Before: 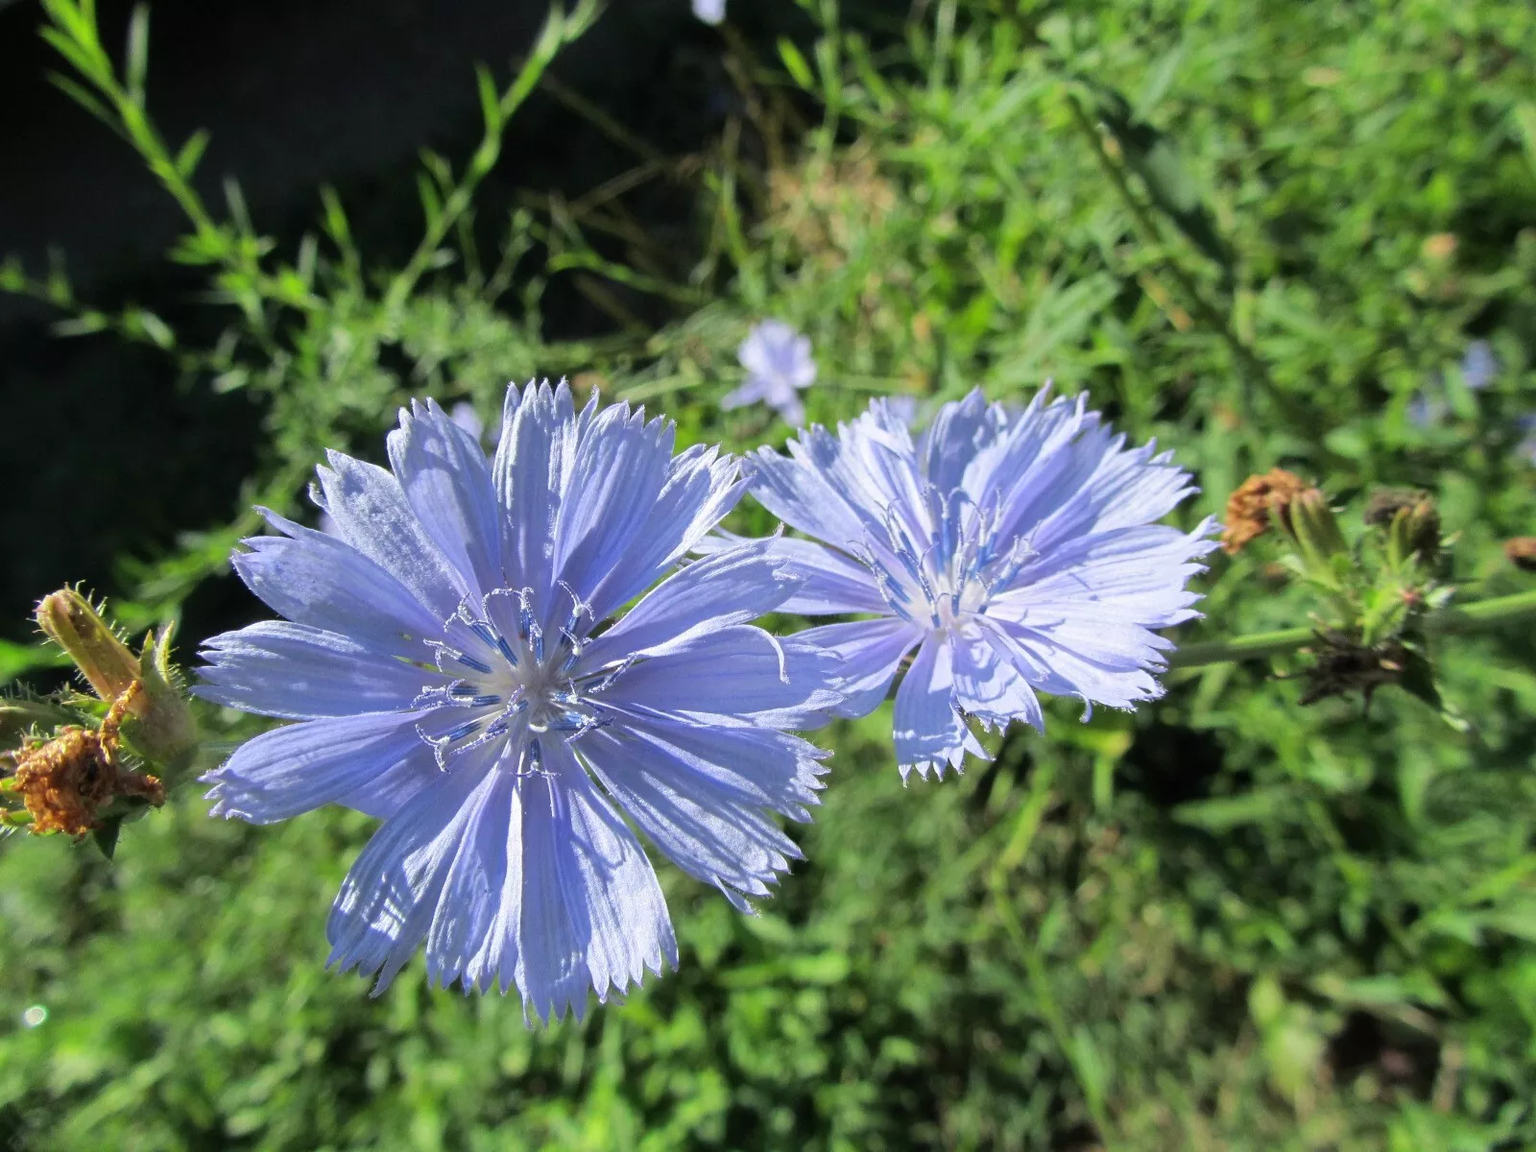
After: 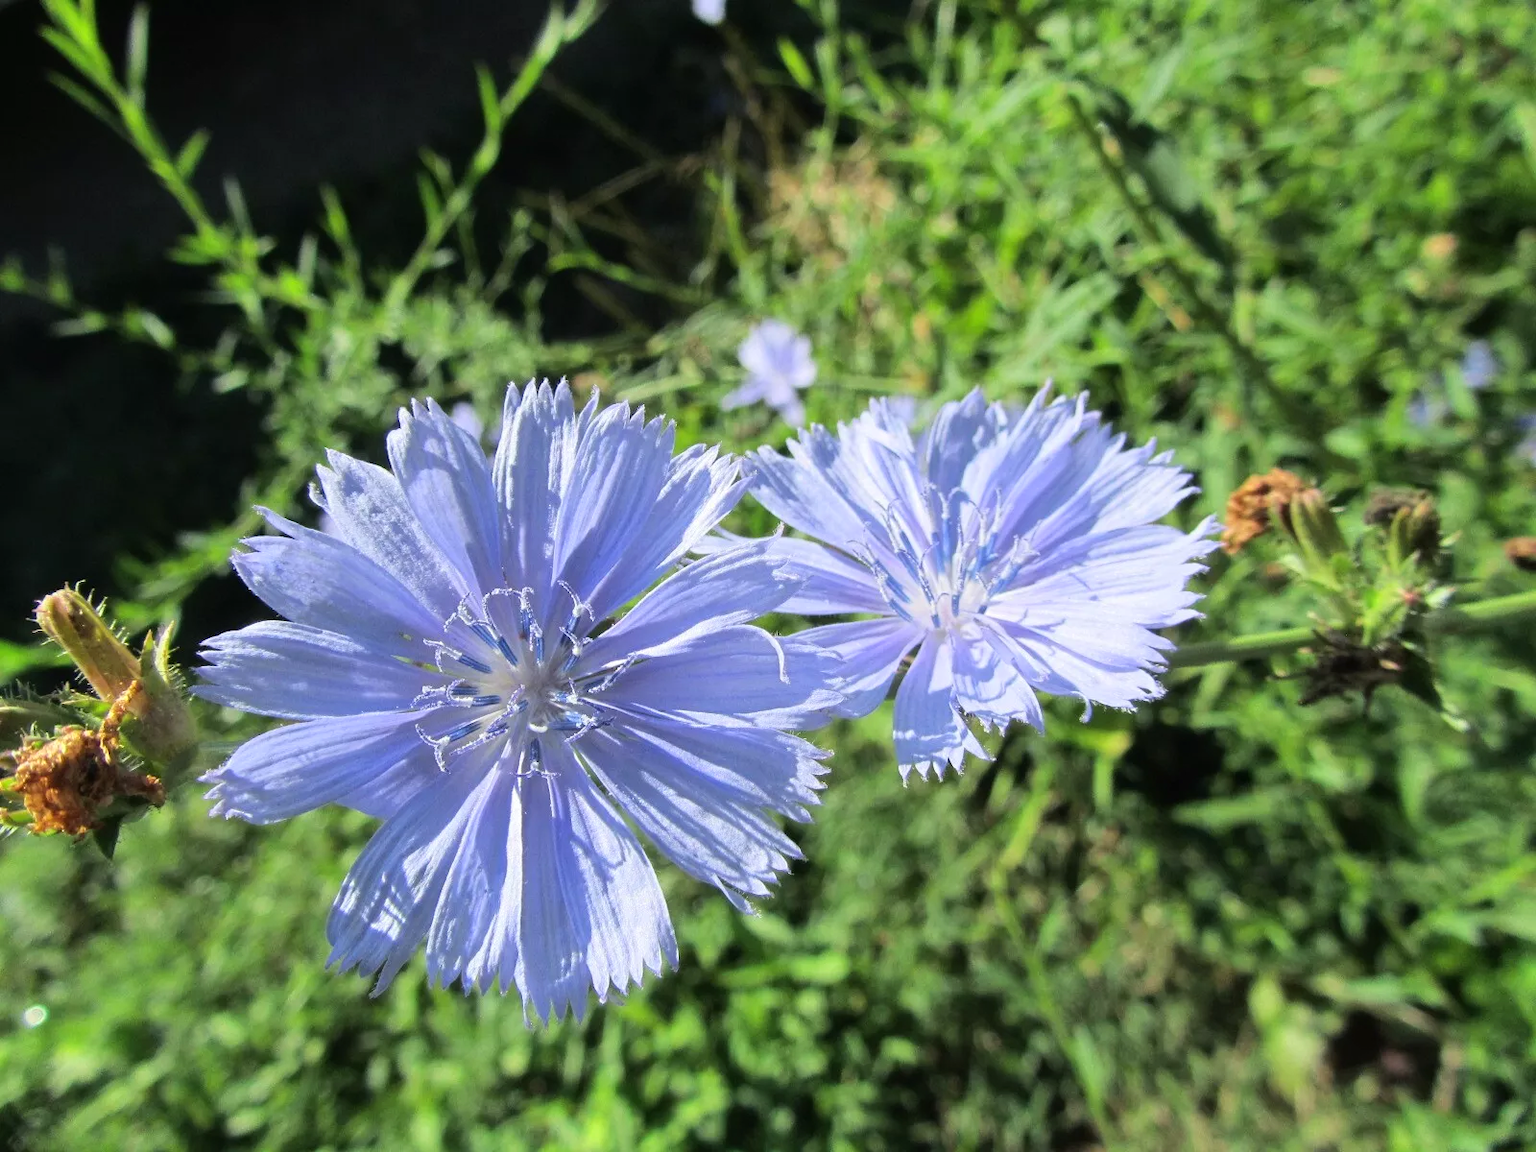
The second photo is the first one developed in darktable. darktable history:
tone curve: curves: ch0 [(0, 0.009) (0.037, 0.035) (0.131, 0.126) (0.275, 0.28) (0.476, 0.514) (0.617, 0.667) (0.704, 0.759) (0.813, 0.863) (0.911, 0.931) (0.997, 1)]; ch1 [(0, 0) (0.318, 0.271) (0.444, 0.438) (0.493, 0.496) (0.508, 0.5) (0.534, 0.535) (0.57, 0.582) (0.65, 0.664) (0.746, 0.764) (1, 1)]; ch2 [(0, 0) (0.246, 0.24) (0.36, 0.381) (0.415, 0.434) (0.476, 0.492) (0.502, 0.499) (0.522, 0.518) (0.533, 0.534) (0.586, 0.598) (0.634, 0.643) (0.706, 0.717) (0.853, 0.83) (1, 0.951)]
